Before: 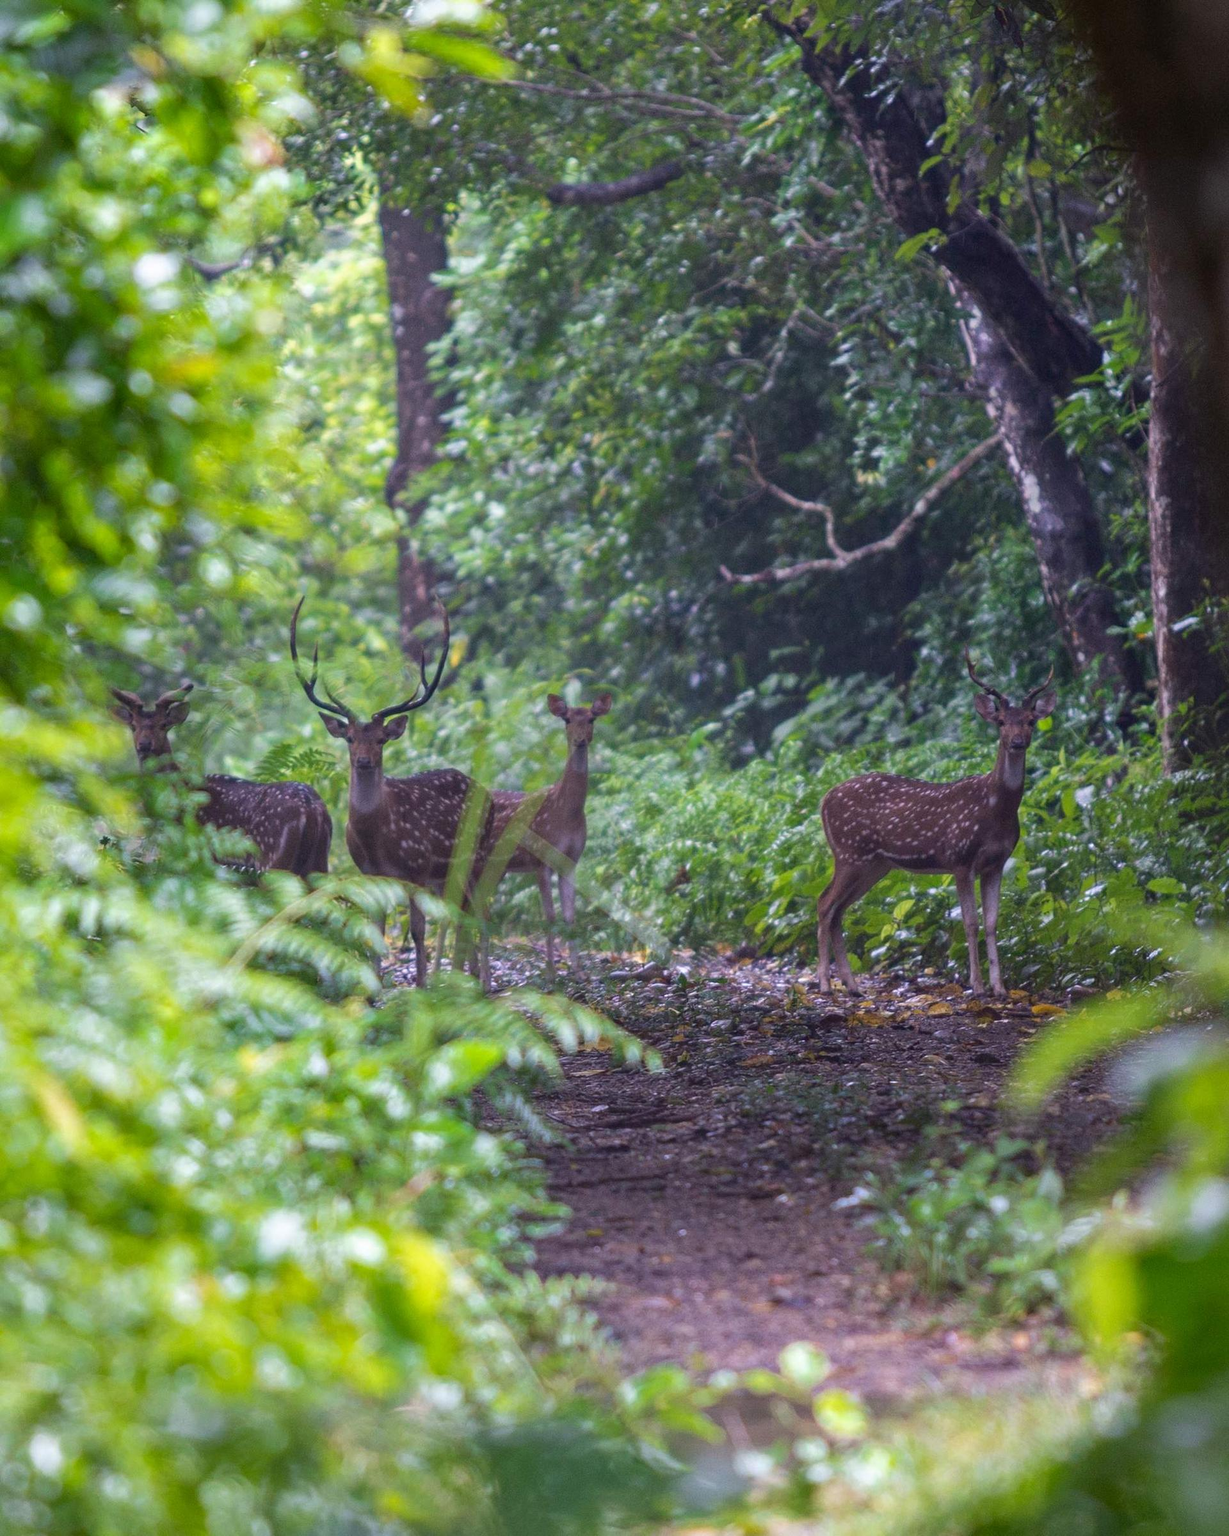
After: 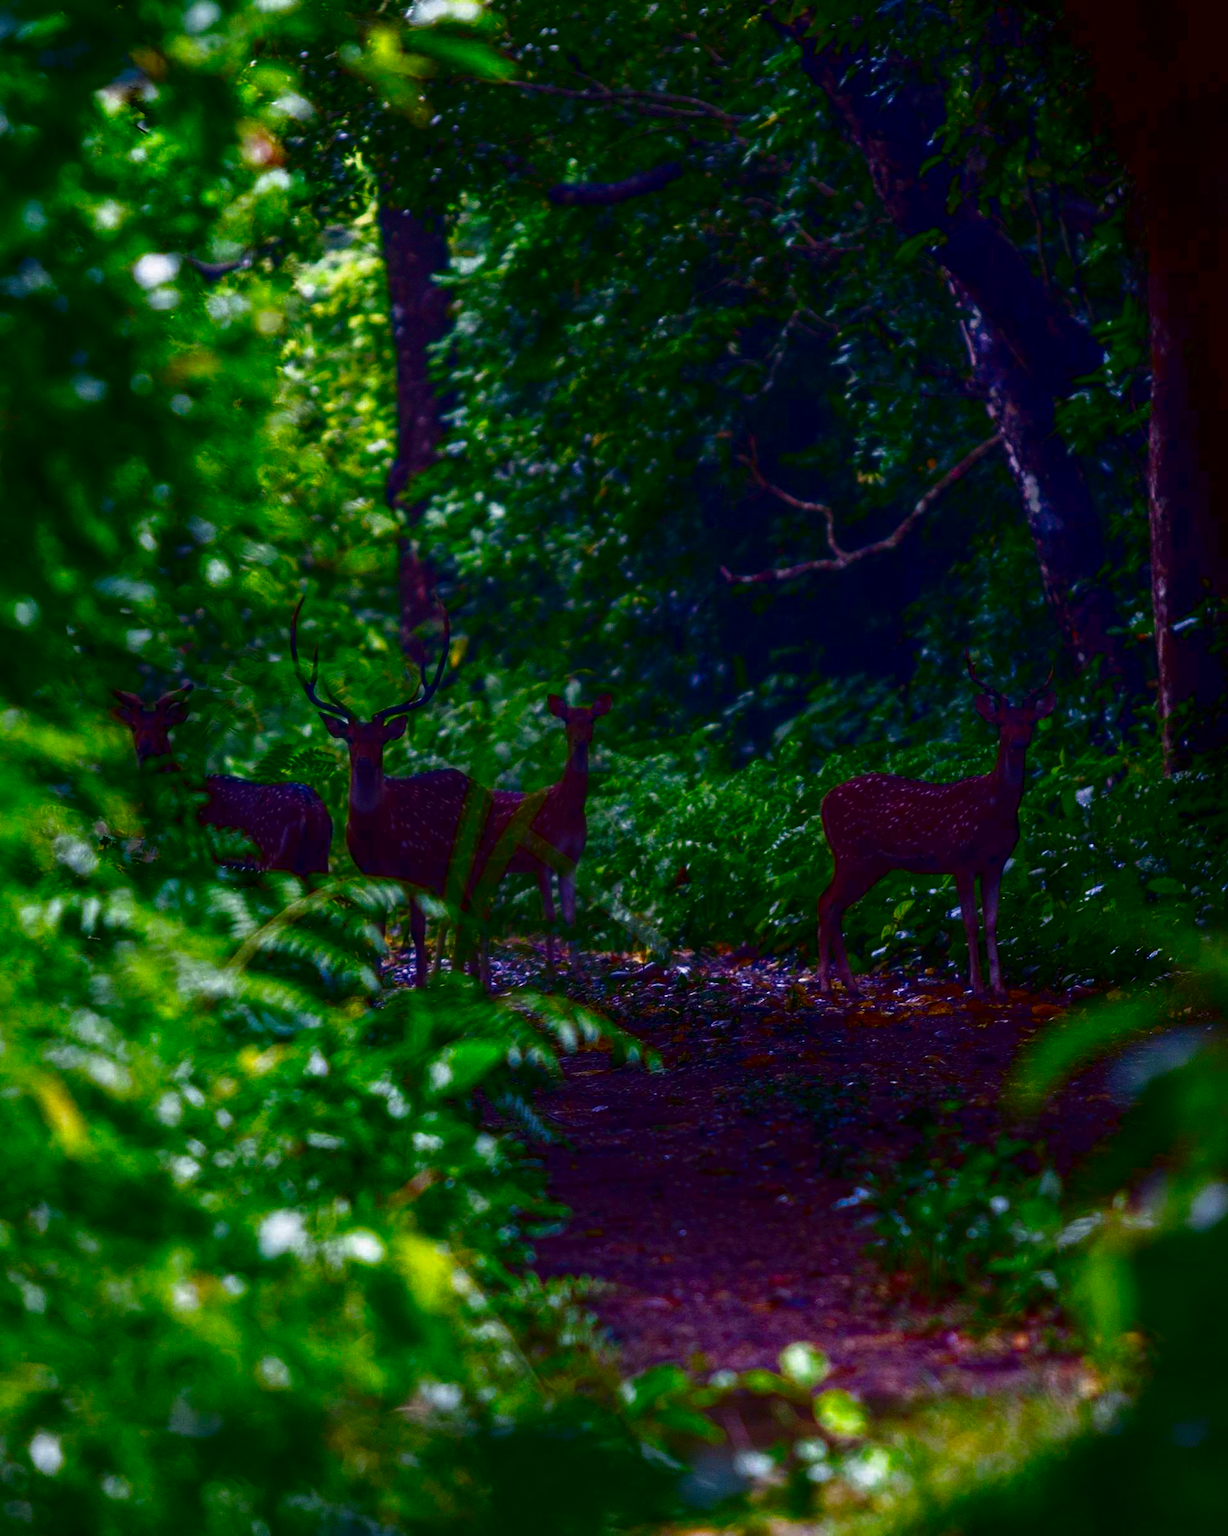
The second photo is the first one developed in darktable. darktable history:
contrast brightness saturation: brightness -0.981, saturation 0.986
